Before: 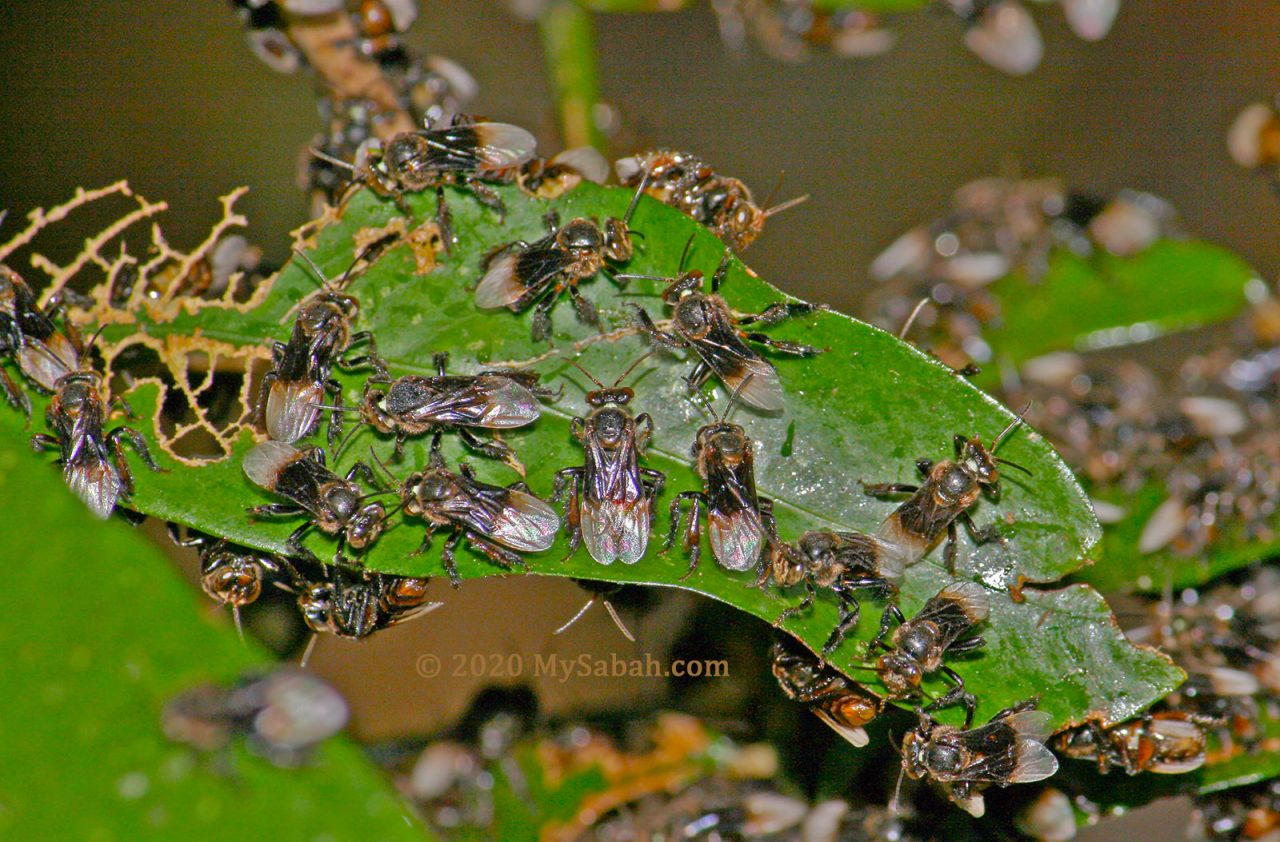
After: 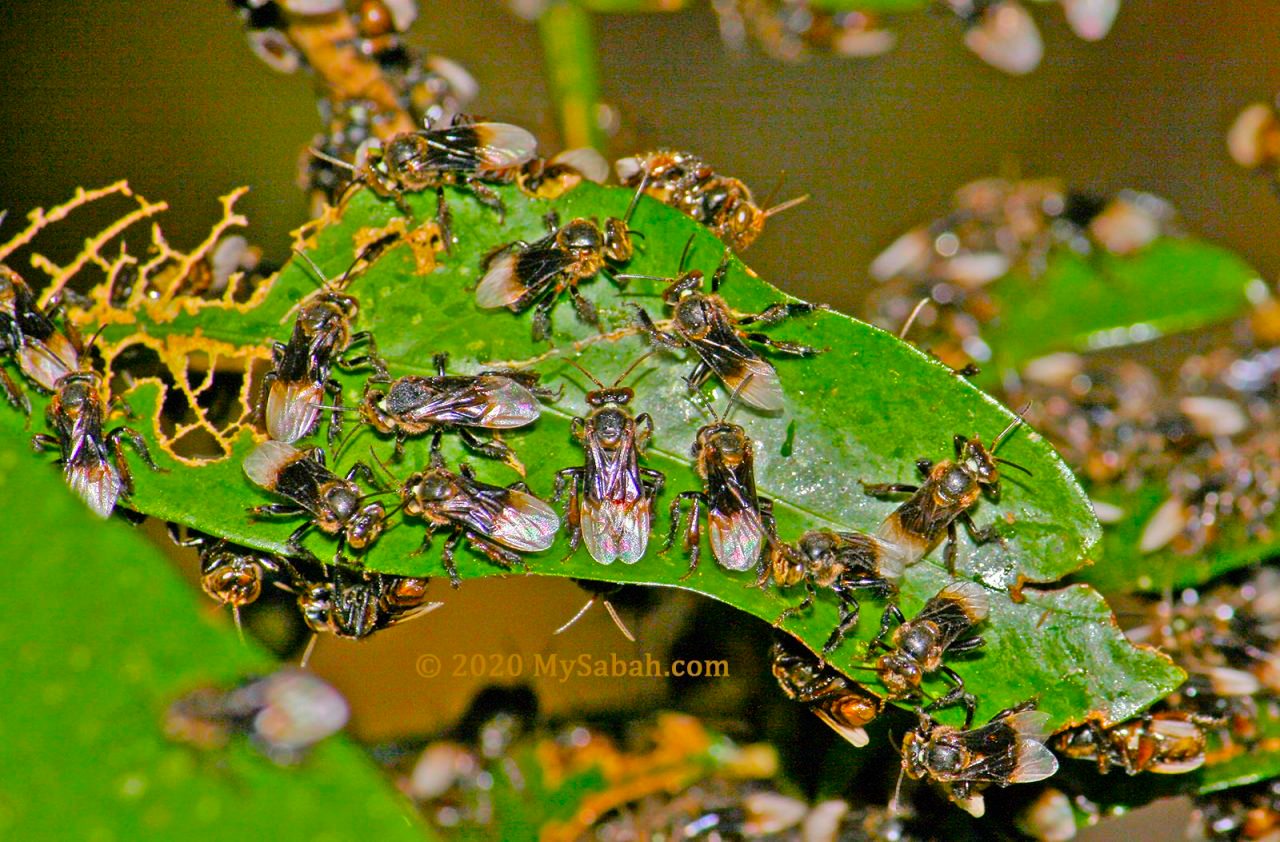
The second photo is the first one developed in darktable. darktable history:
color balance rgb: linear chroma grading › global chroma 15%, perceptual saturation grading › global saturation 30%
tone curve: curves: ch0 [(0, 0) (0.004, 0.001) (0.133, 0.112) (0.325, 0.362) (0.832, 0.893) (1, 1)], color space Lab, linked channels, preserve colors none
